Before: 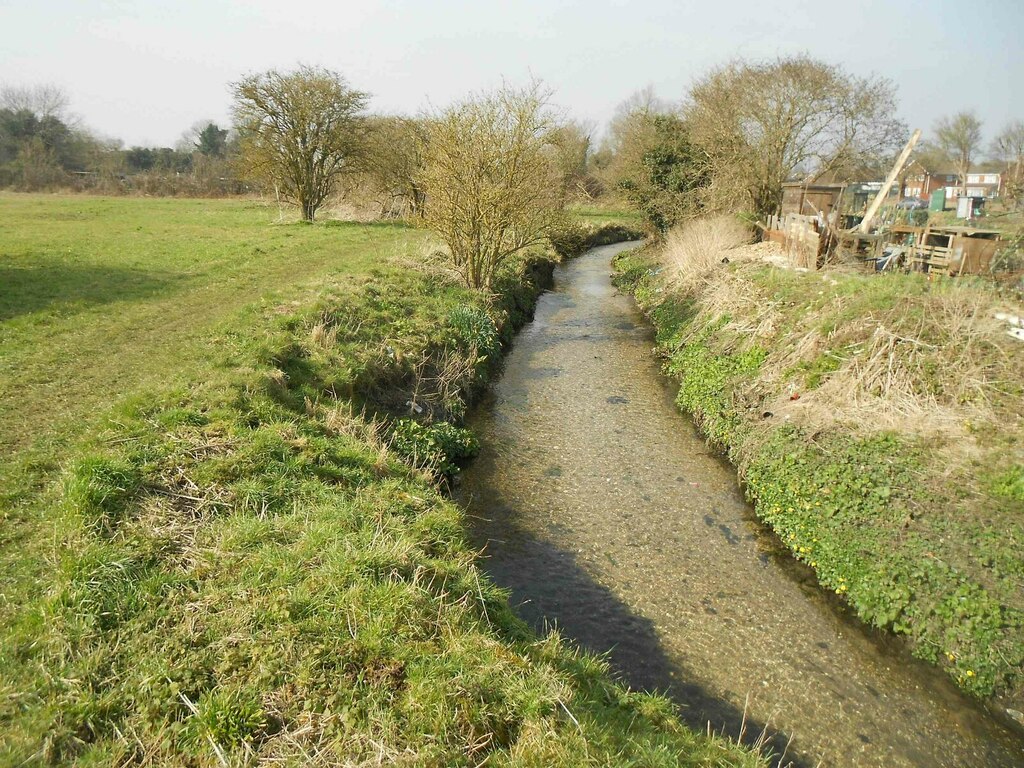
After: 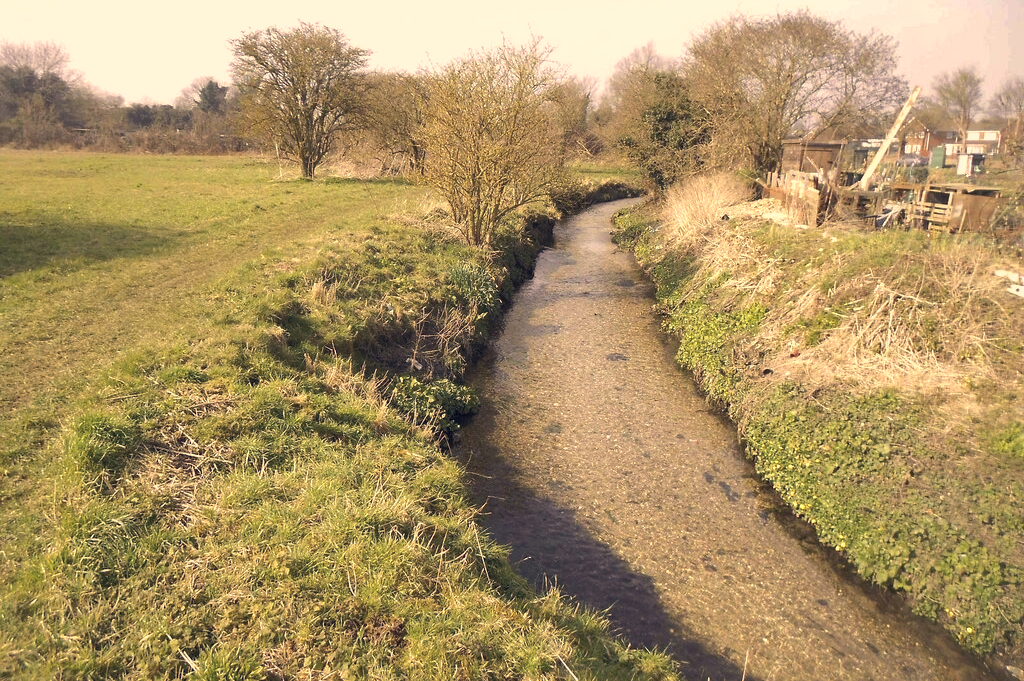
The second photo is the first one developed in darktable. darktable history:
color correction: highlights a* 19.59, highlights b* 27.49, shadows a* 3.46, shadows b* -17.28, saturation 0.73
crop and rotate: top 5.609%, bottom 5.609%
shadows and highlights: on, module defaults
tone equalizer: -8 EV -0.417 EV, -7 EV -0.389 EV, -6 EV -0.333 EV, -5 EV -0.222 EV, -3 EV 0.222 EV, -2 EV 0.333 EV, -1 EV 0.389 EV, +0 EV 0.417 EV, edges refinement/feathering 500, mask exposure compensation -1.25 EV, preserve details no
